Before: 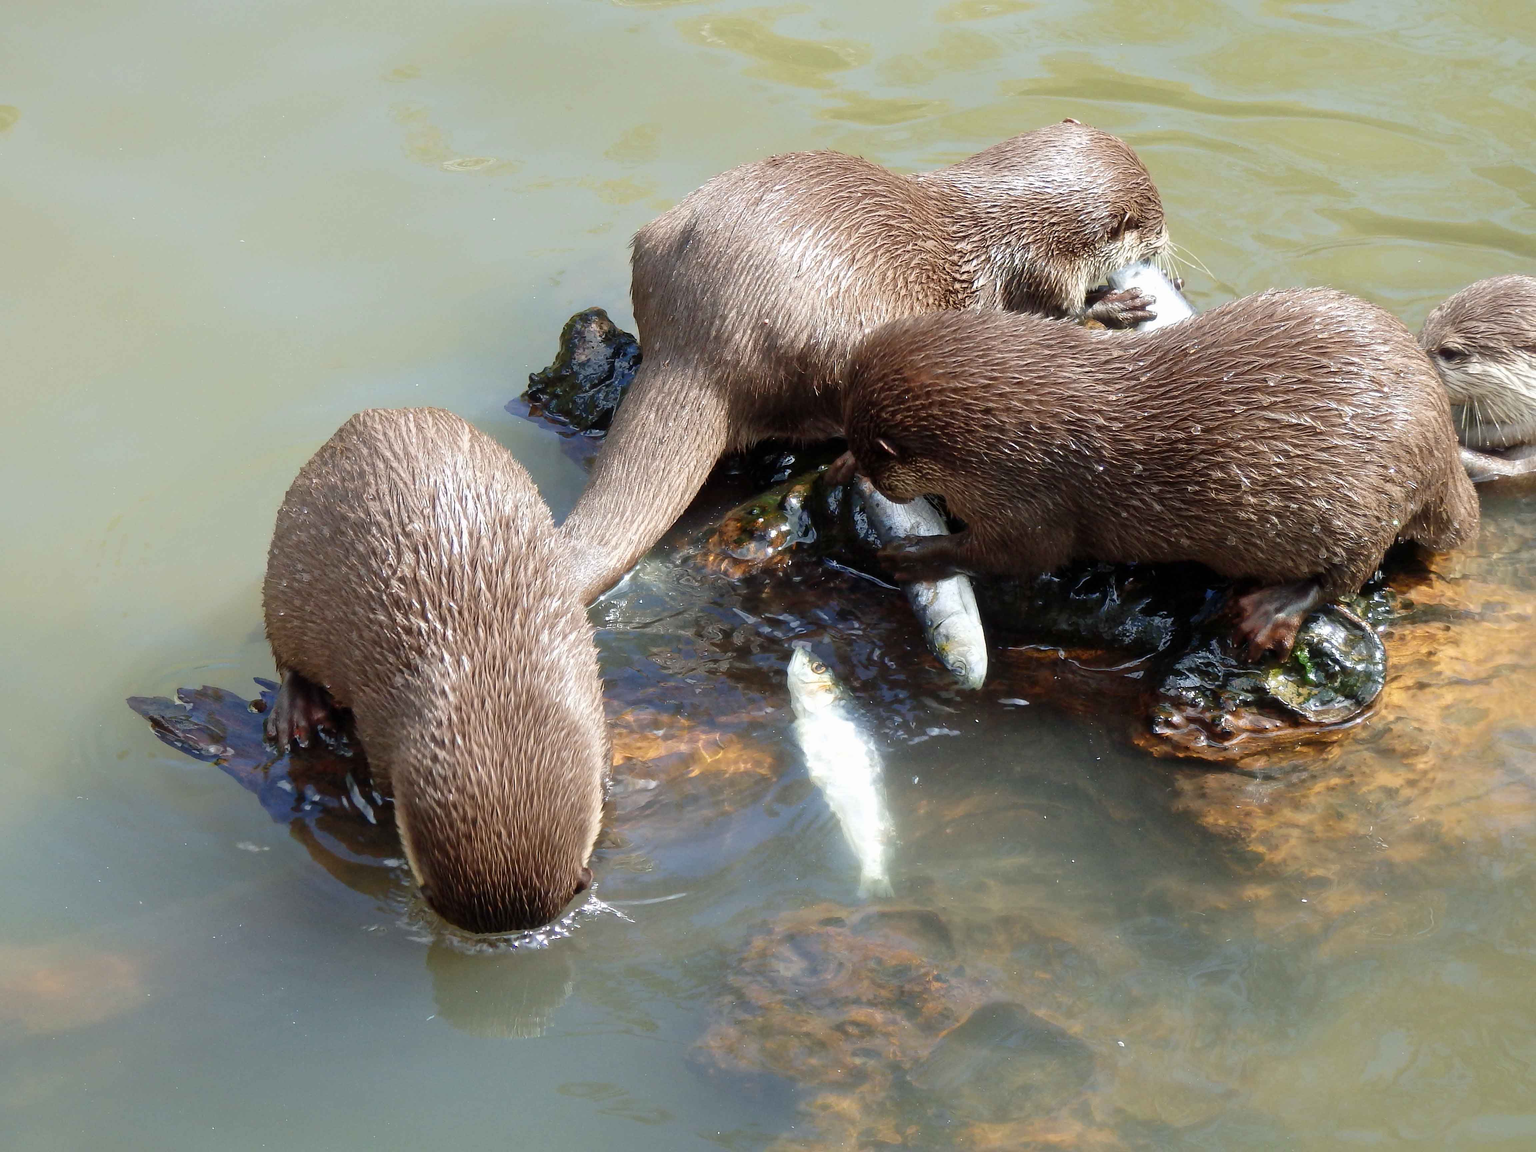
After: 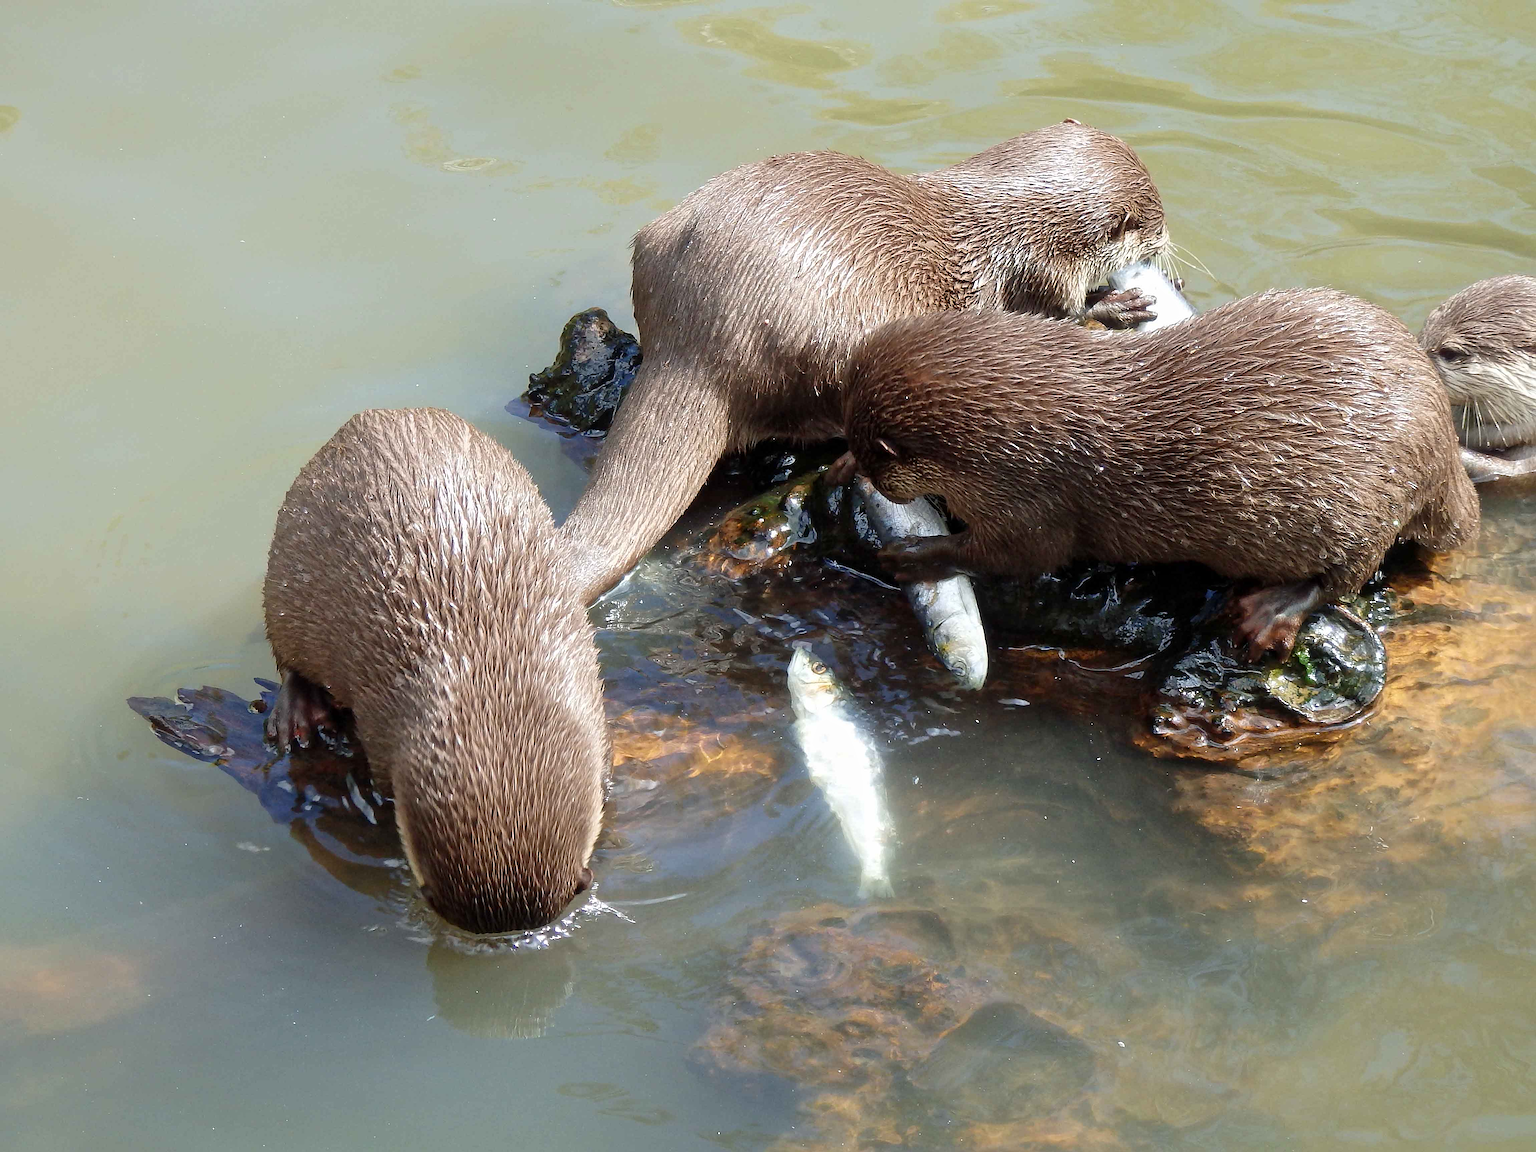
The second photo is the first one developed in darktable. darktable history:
local contrast: mode bilateral grid, contrast 10, coarseness 25, detail 115%, midtone range 0.2
sharpen: on, module defaults
